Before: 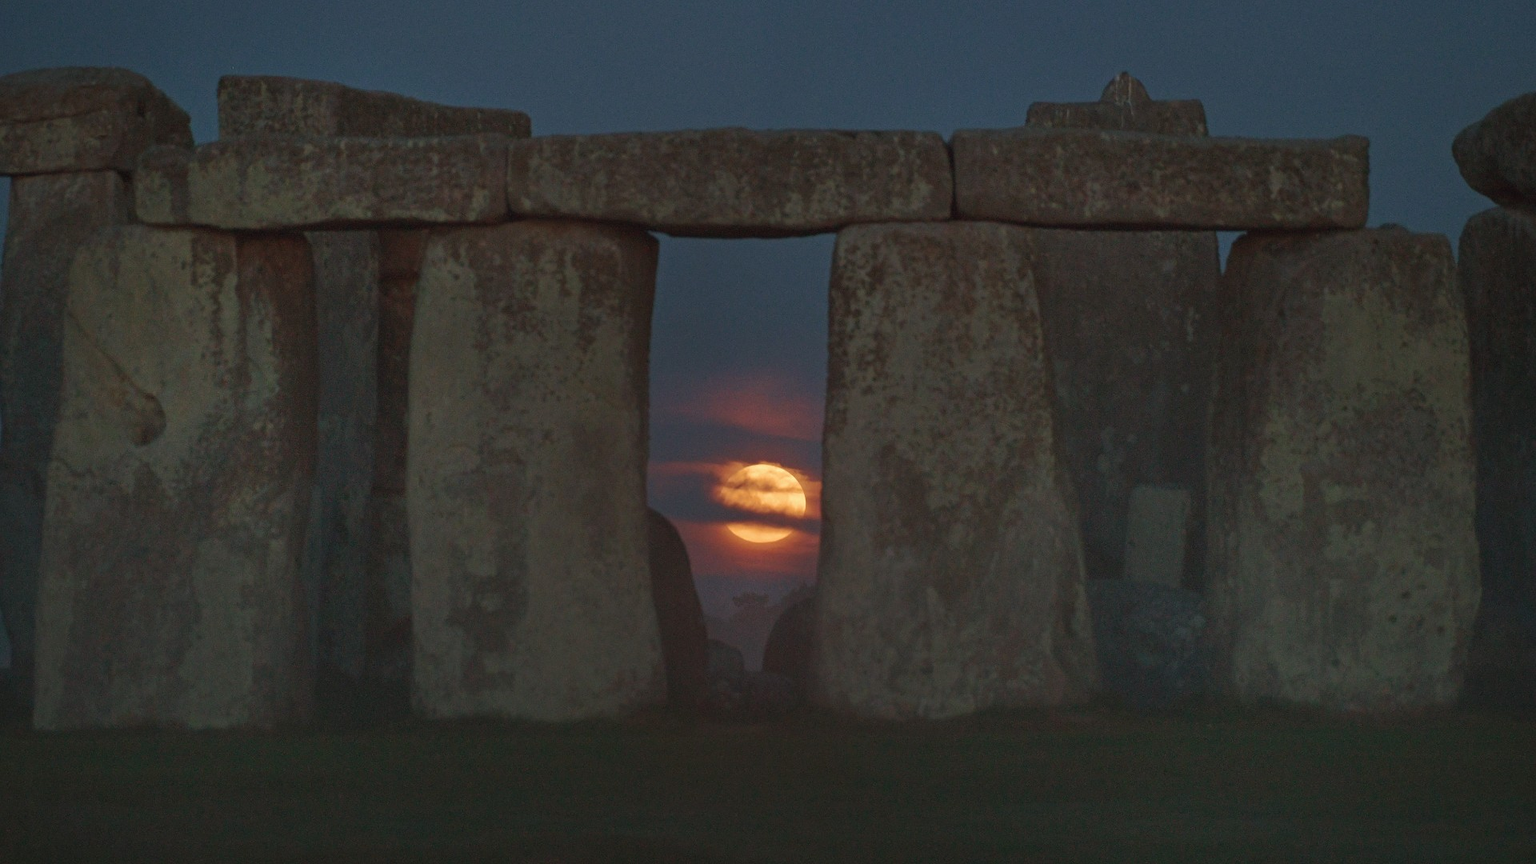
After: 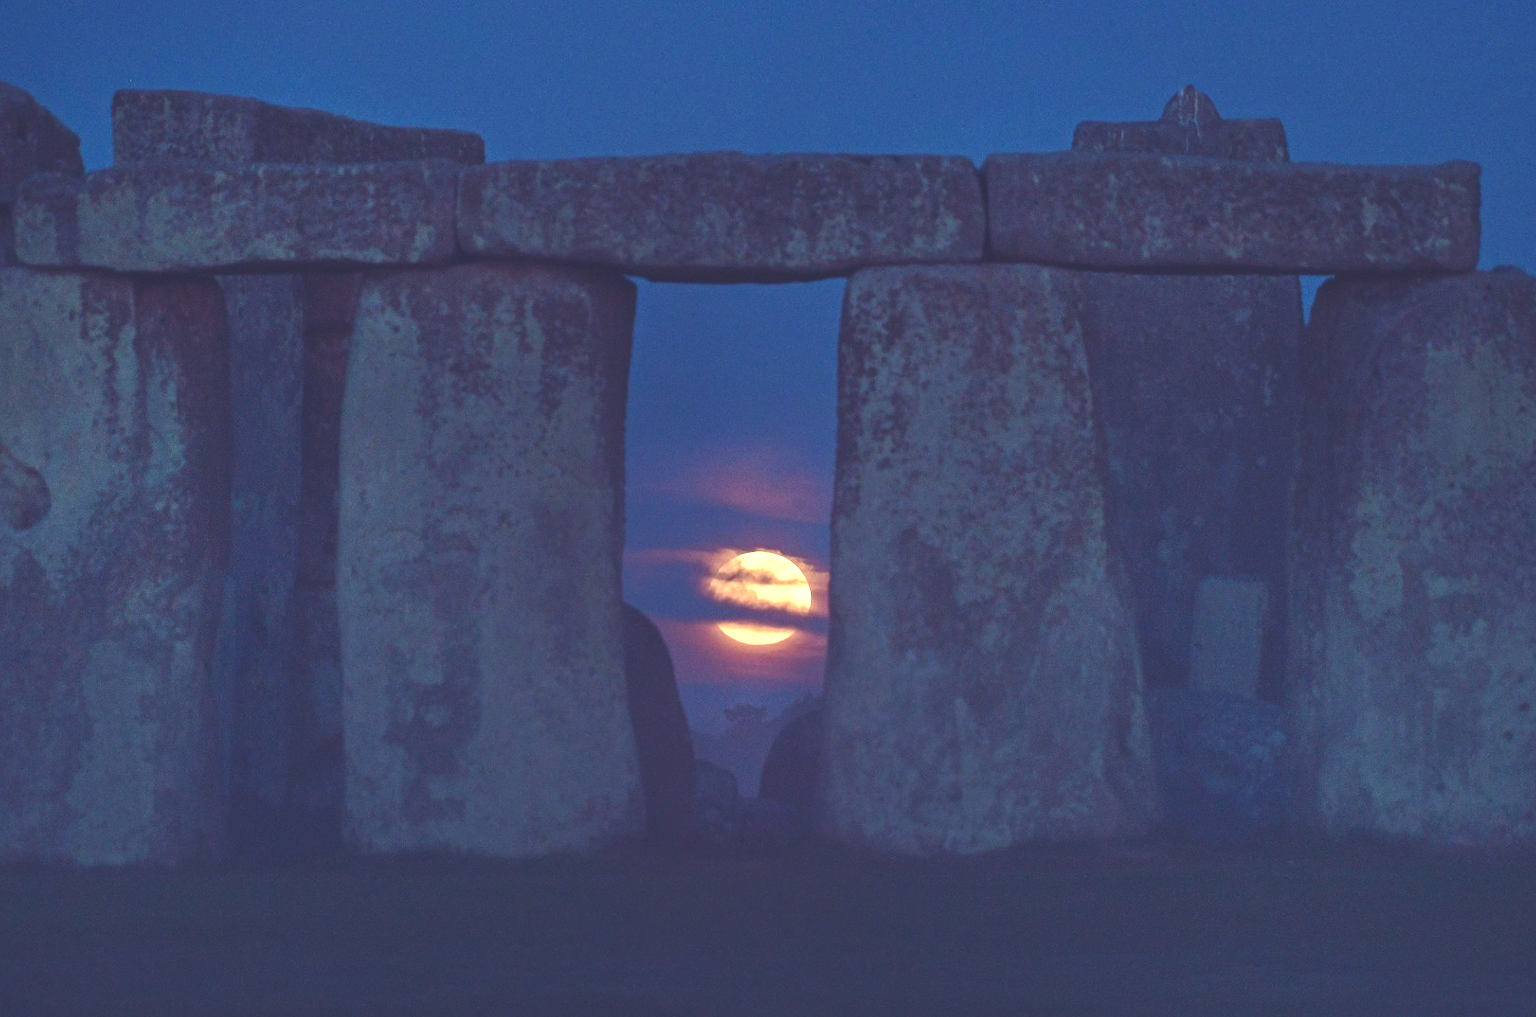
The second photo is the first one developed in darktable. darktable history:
local contrast: on, module defaults
crop: left 8.026%, right 7.374%
color calibration: x 0.367, y 0.379, temperature 4395.86 K
color balance rgb: perceptual saturation grading › global saturation 20%, perceptual saturation grading › highlights -25%, perceptual saturation grading › shadows 25%
exposure: black level correction -0.005, exposure 1 EV, compensate highlight preservation false
rgb curve: curves: ch0 [(0, 0.186) (0.314, 0.284) (0.576, 0.466) (0.805, 0.691) (0.936, 0.886)]; ch1 [(0, 0.186) (0.314, 0.284) (0.581, 0.534) (0.771, 0.746) (0.936, 0.958)]; ch2 [(0, 0.216) (0.275, 0.39) (1, 1)], mode RGB, independent channels, compensate middle gray true, preserve colors none
